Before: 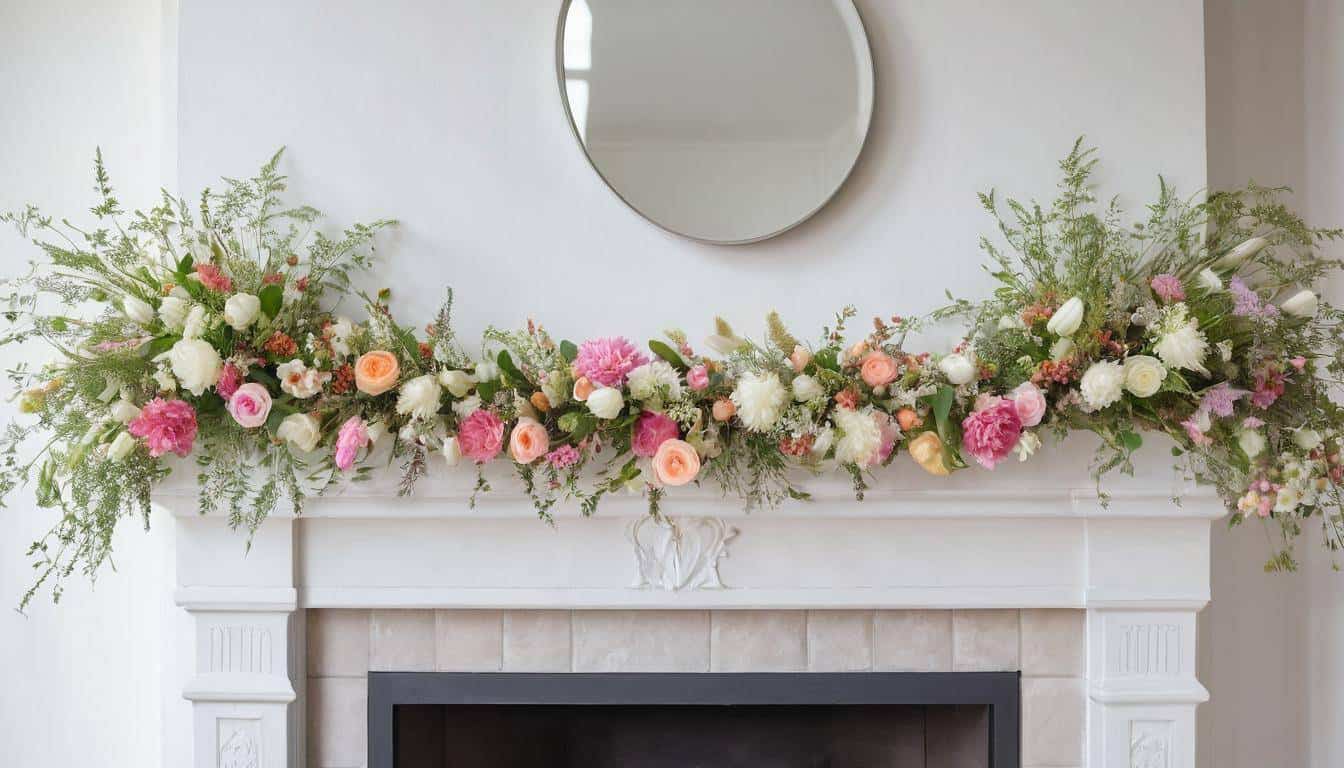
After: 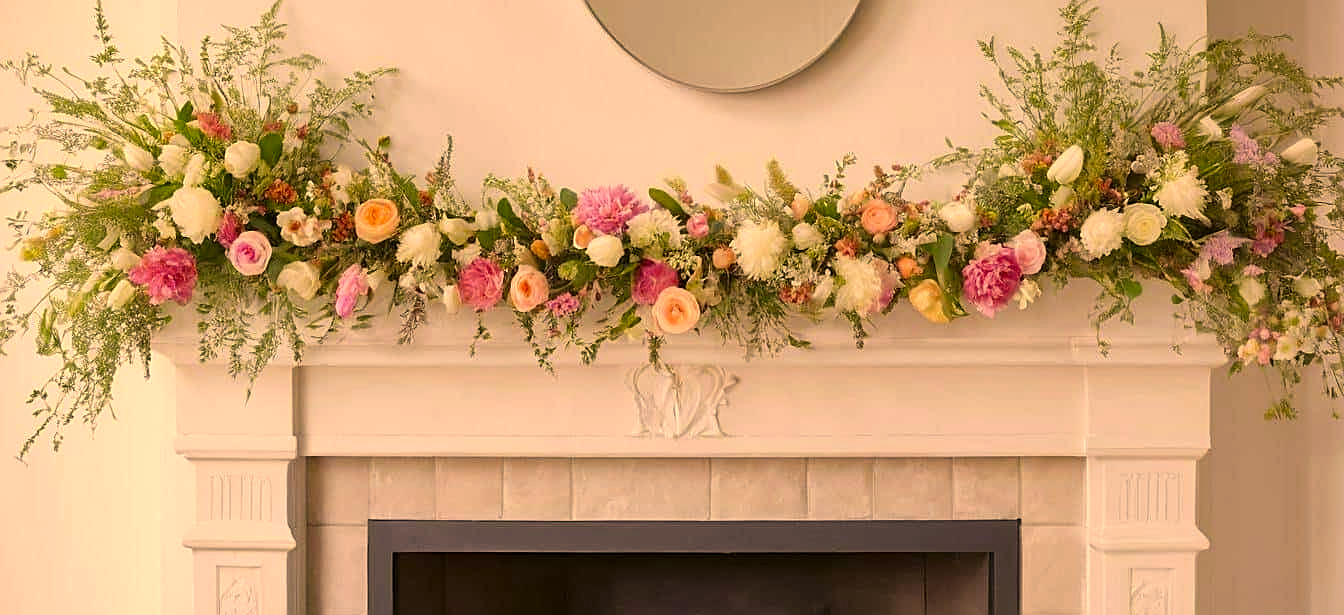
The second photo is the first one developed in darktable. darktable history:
color correction: highlights a* 18.28, highlights b* 35.04, shadows a* 1, shadows b* 5.81, saturation 1.02
crop and rotate: top 19.887%
sharpen: on, module defaults
